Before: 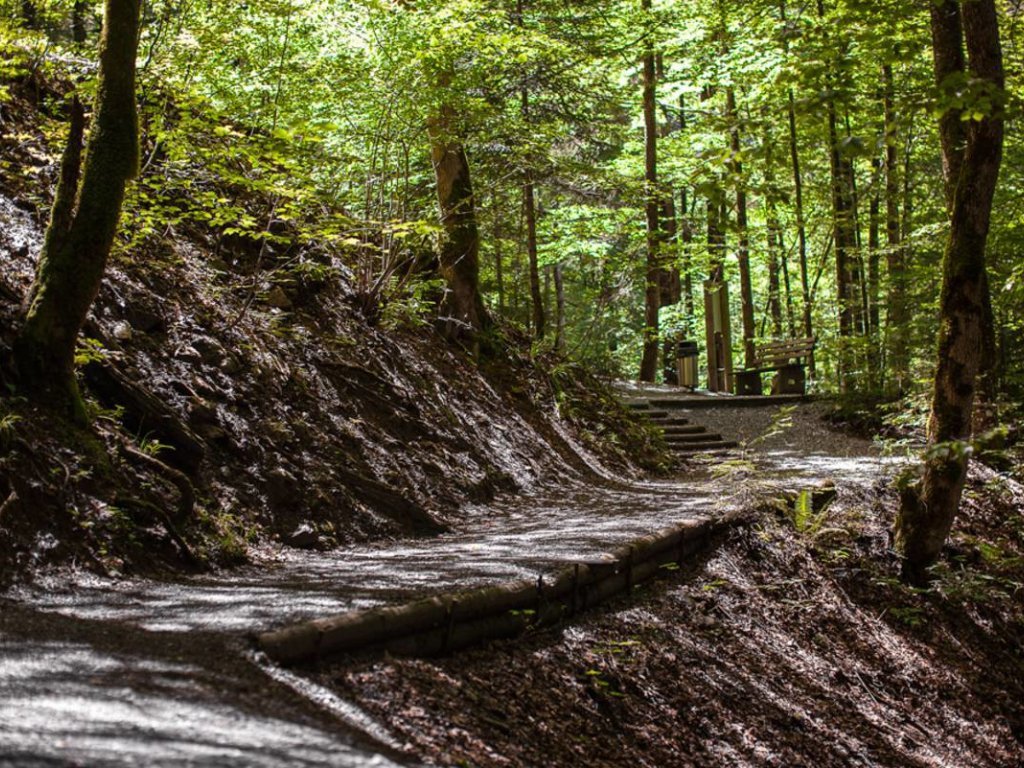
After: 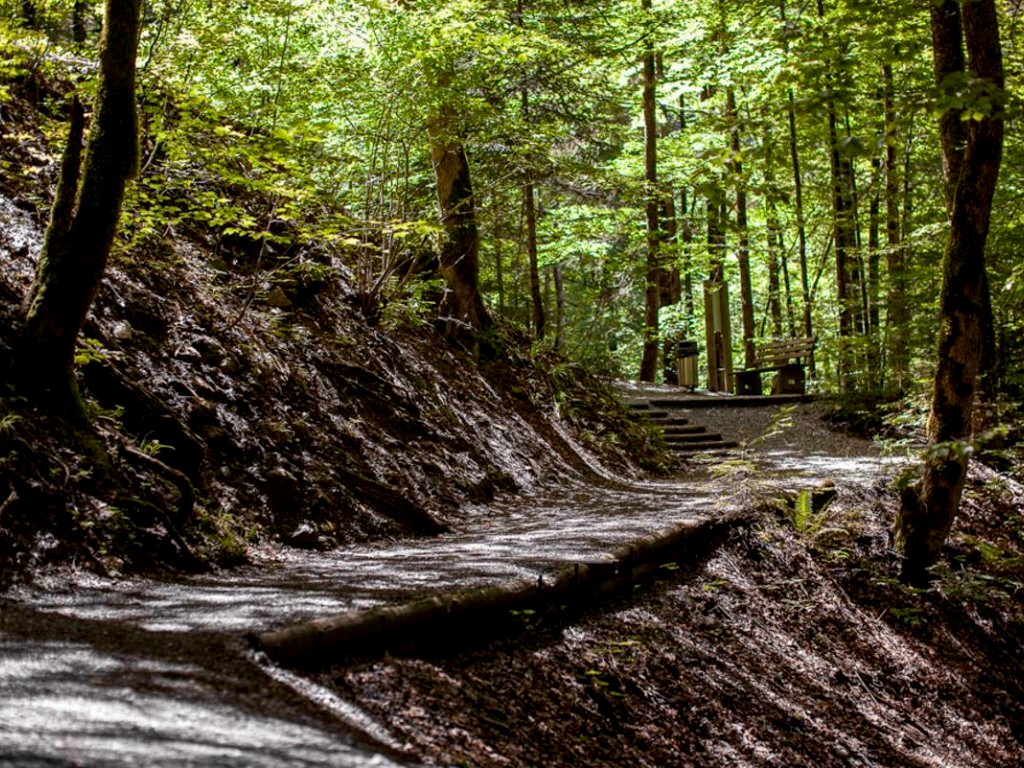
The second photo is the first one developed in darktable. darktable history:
exposure: black level correction 0.006, compensate highlight preservation false
